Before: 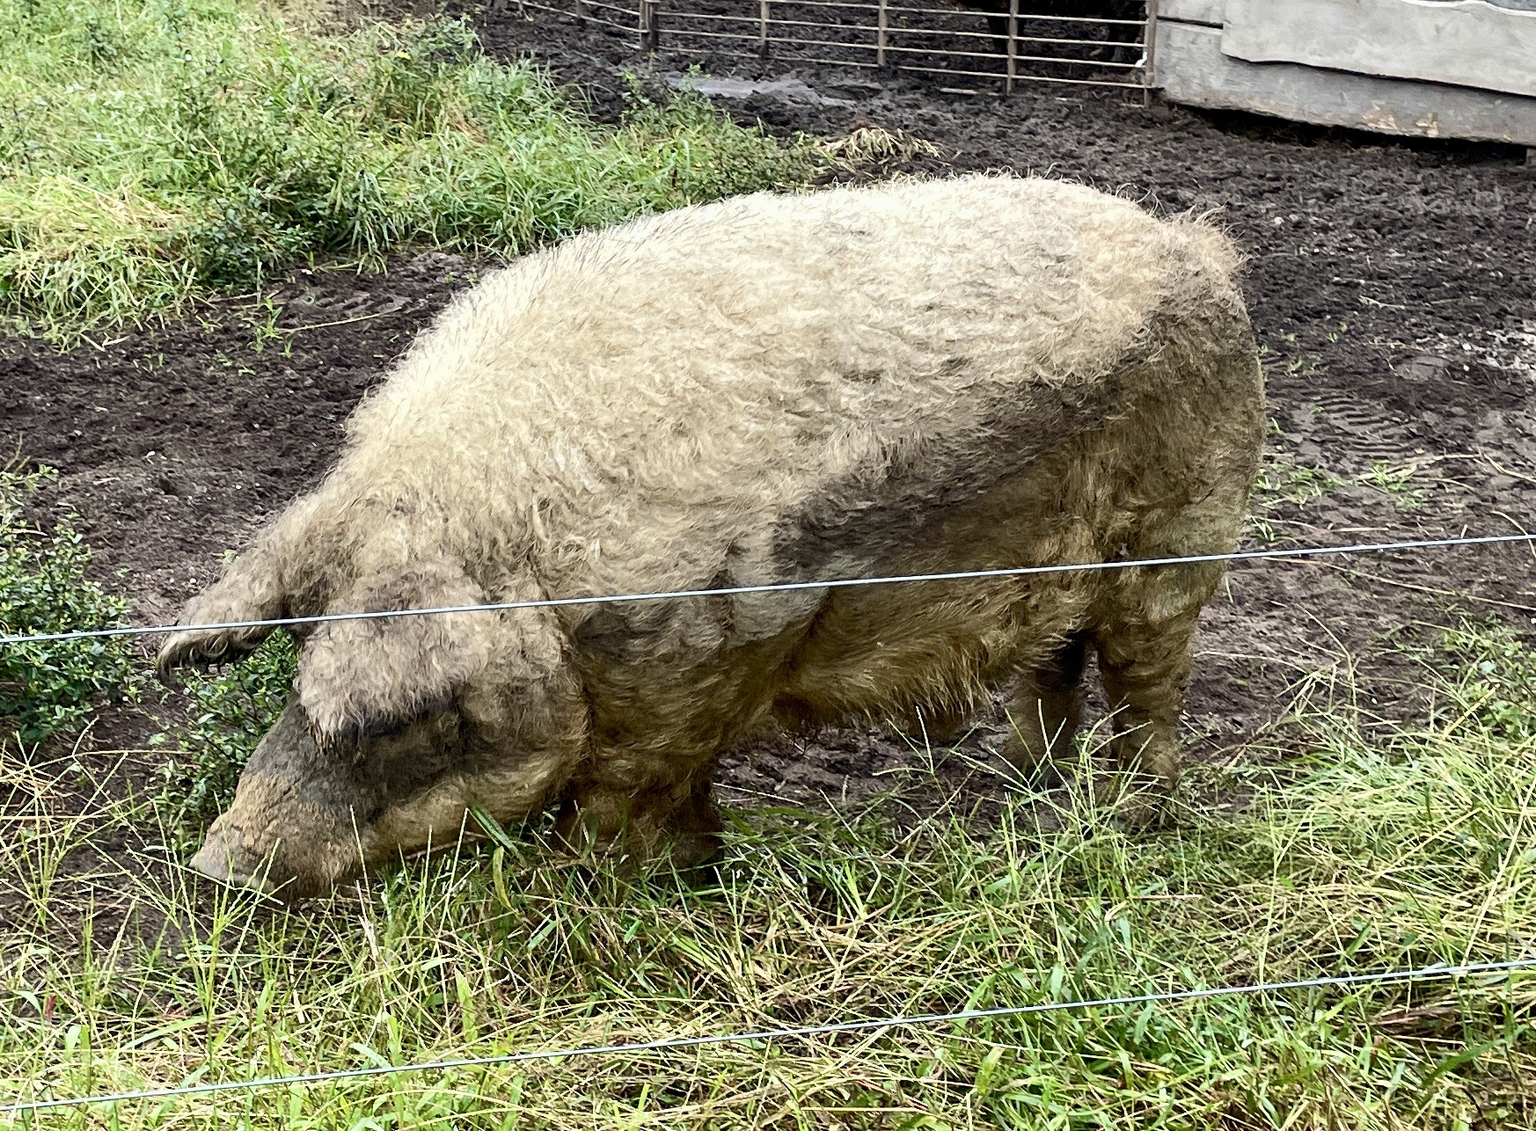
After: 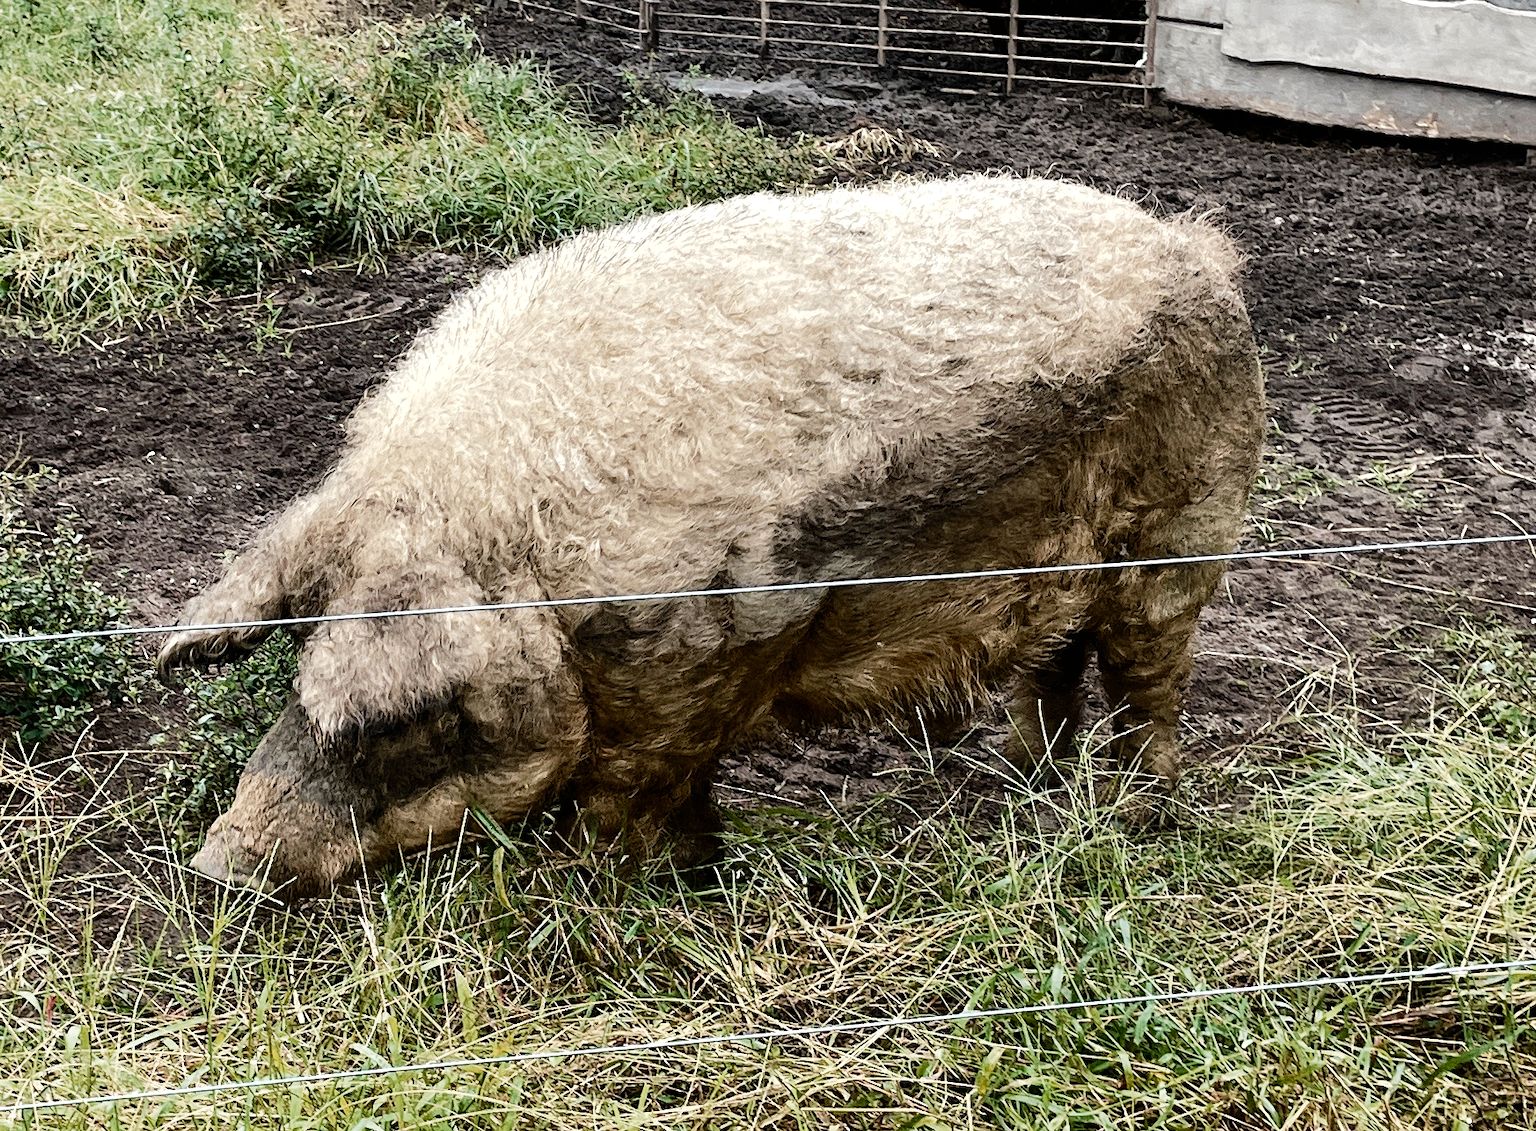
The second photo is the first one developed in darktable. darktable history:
tone curve: curves: ch0 [(0, 0) (0.003, 0.003) (0.011, 0.003) (0.025, 0.007) (0.044, 0.014) (0.069, 0.02) (0.1, 0.03) (0.136, 0.054) (0.177, 0.099) (0.224, 0.156) (0.277, 0.227) (0.335, 0.302) (0.399, 0.375) (0.468, 0.456) (0.543, 0.54) (0.623, 0.625) (0.709, 0.717) (0.801, 0.807) (0.898, 0.895) (1, 1)], preserve colors none
color look up table: target L [86.64, 76.78, 74, 78.98, 75.6, 57.21, 68.4, 58.18, 60.34, 53, 44.1, 28.72, 21.18, 16.82, 201.64, 105.77, 76.41, 81.04, 68.89, 62.48, 65.93, 53.69, 62.33, 47.19, 48.06, 43.67, 34.46, 29.96, 15.08, 84.56, 78.16, 76.74, 74.85, 66.45, 58.65, 54.27, 45.38, 53.47, 45.77, 36.15, 27.3, 32.89, 15.47, 0.592, 86.84, 72.88, 63.25, 58.81, 37.32], target a [-11.7, -12.57, -18.77, -46.87, 1.337, -47.47, -0.24, -43.86, -20.73, -18.08, -2.703, -22.64, -14.18, -0.261, 0, 0.001, -6.424, 3.246, 13.44, 18.23, 21.61, 30.31, 20.2, 48.92, 52.86, 48.85, 33.89, 24.62, 17.07, -0.134, 12.58, 7.019, 21.09, 35.81, 37.61, 43.72, 12.68, 41.32, -1.455, -0.158, 26.32, 17.92, 8.091, -0.371, -14.36, -23.53, -37.49, -2.824, -7.781], target b [12.88, 52.13, 47.21, -6.088, 54.96, 40.99, 7.167, 21.74, 21.21, 40.4, 30.57, 20.81, 3.115, 18.62, -0.001, -0.004, 40.45, 20.94, 19.74, 49.74, 10.15, 44.8, 35.43, 11.97, 12.99, 35.54, 15.37, 26.66, 19.53, 0.496, -6.185, -14.43, -25.07, -23.1, 0.134, -22.64, -14.36, -47.97, -45.76, 0.583, -1.864, -56.23, -15.83, 0.885, -10.76, -26.4, -3.328, -13.16, -21.61], num patches 49
